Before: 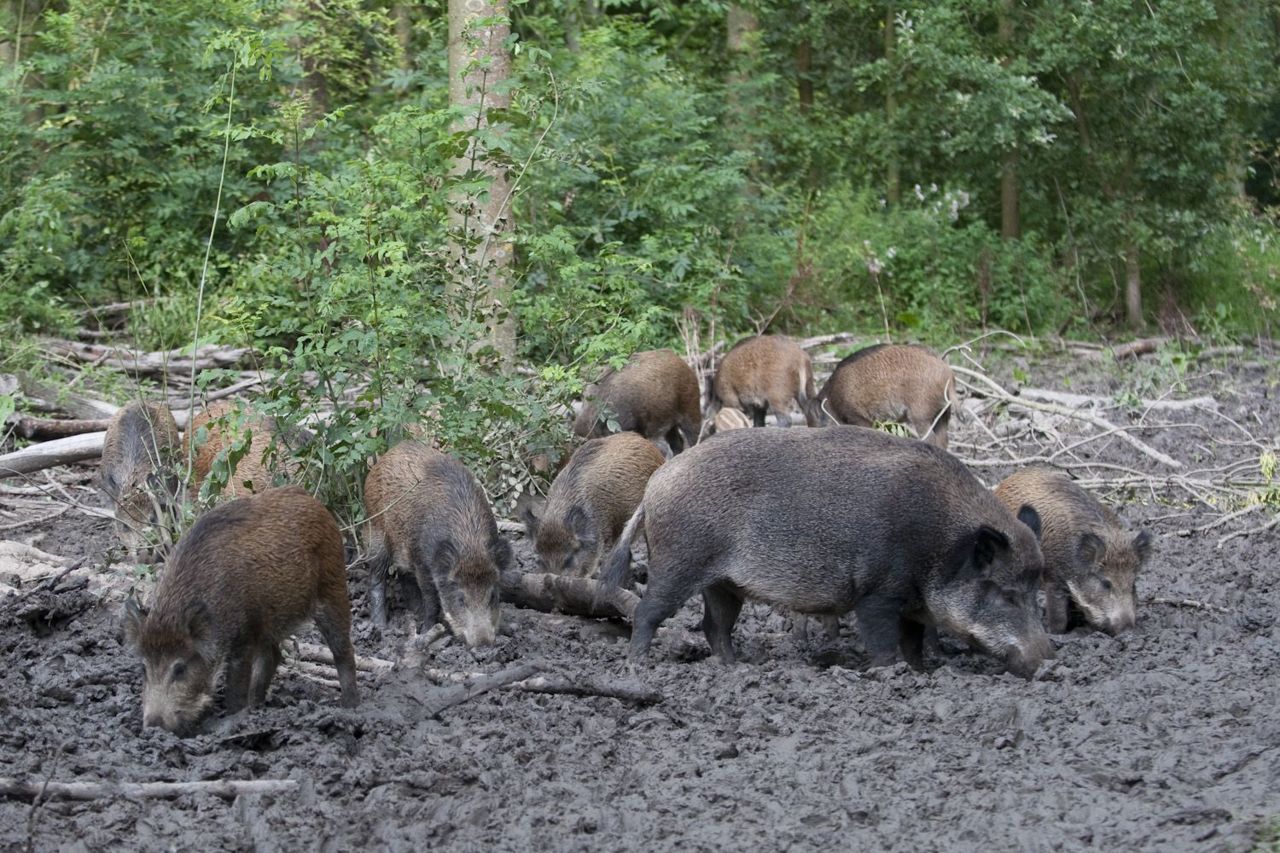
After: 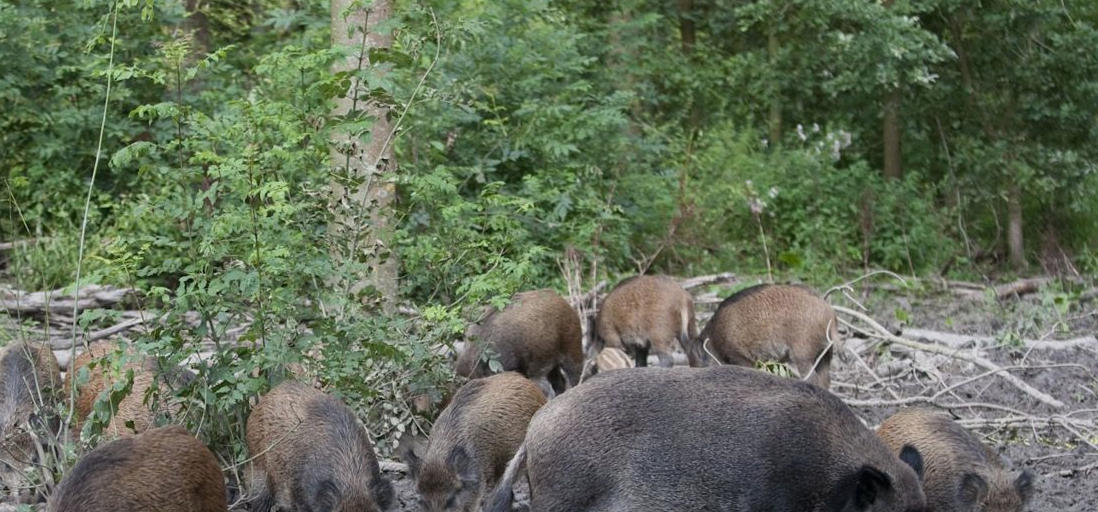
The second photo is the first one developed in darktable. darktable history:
crop and rotate: left 9.275%, top 7.207%, right 4.893%, bottom 32.758%
exposure: exposure -0.156 EV, compensate highlight preservation false
